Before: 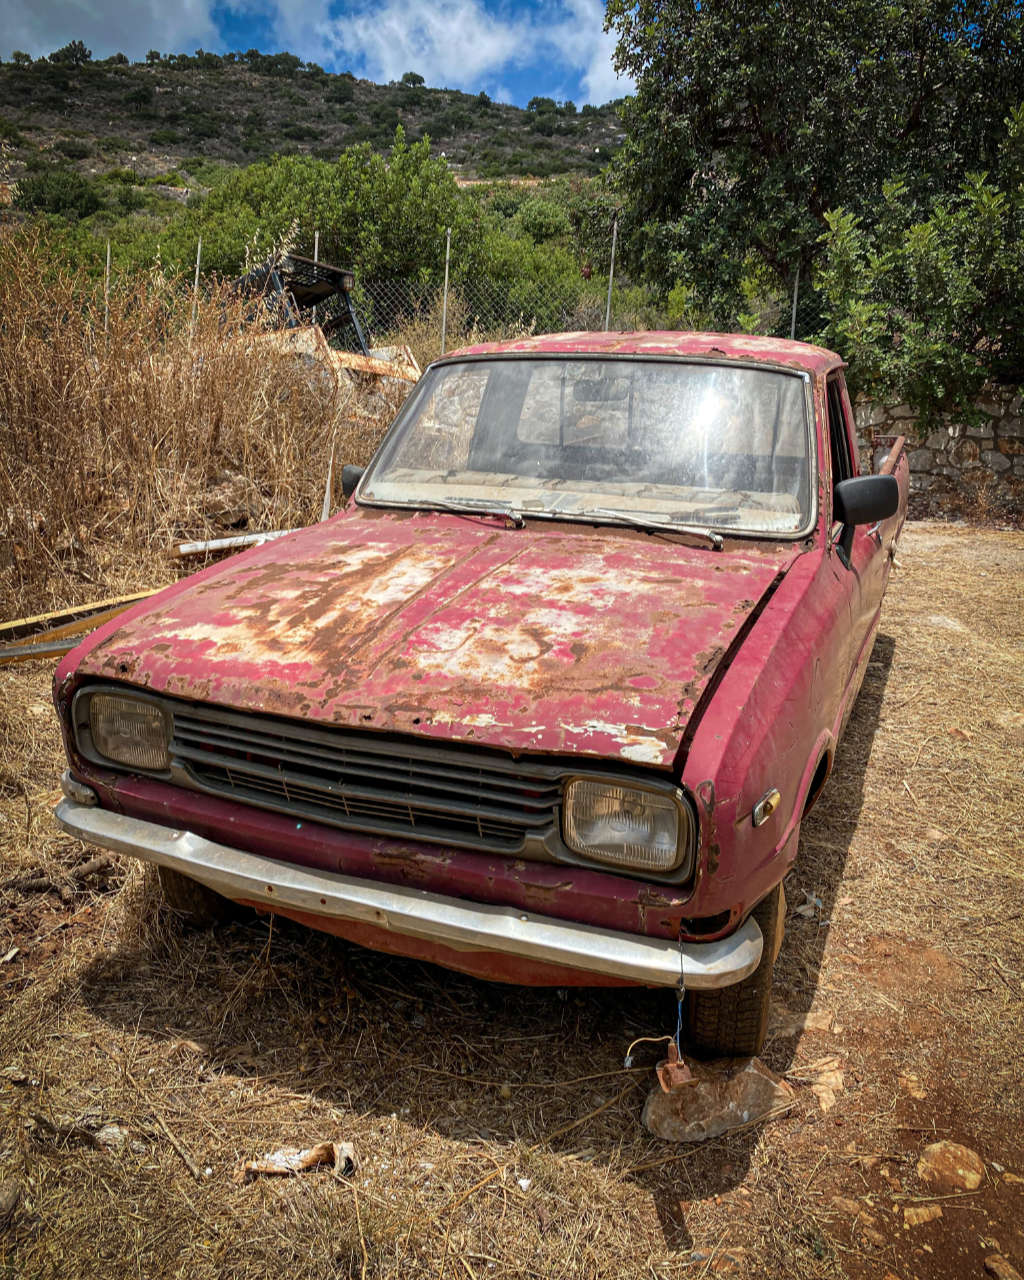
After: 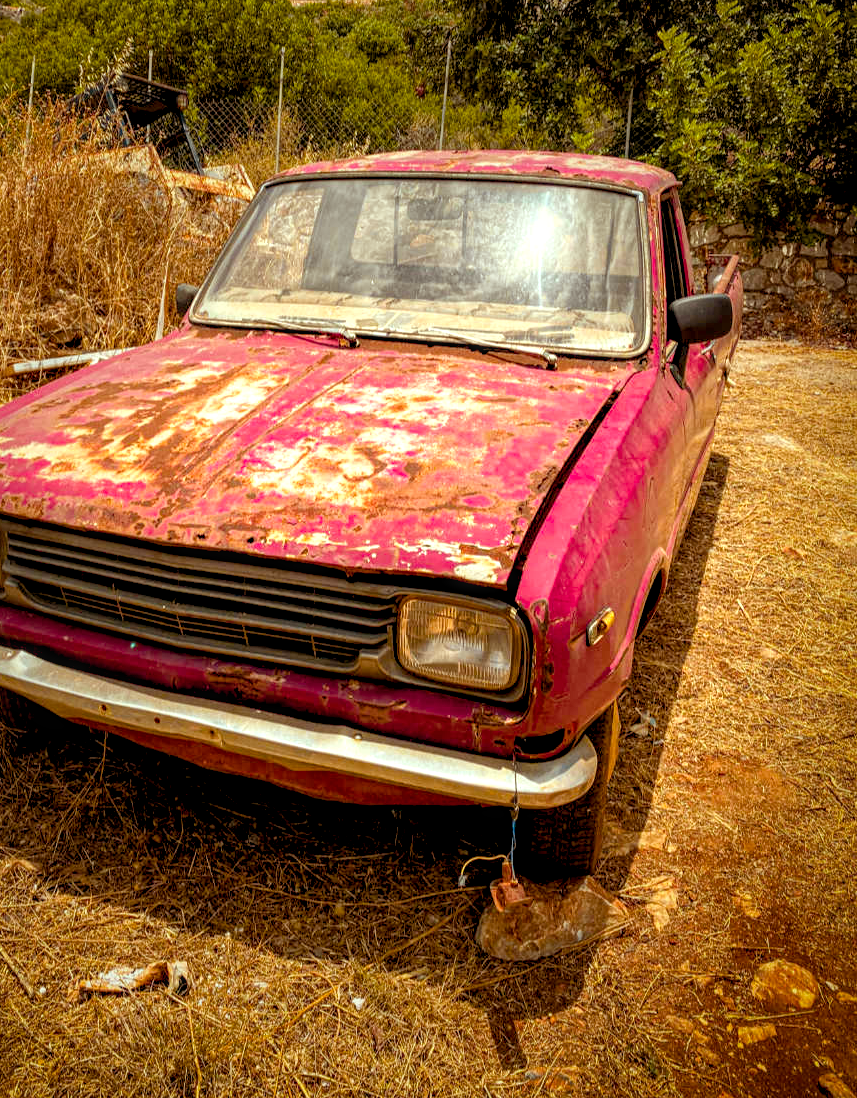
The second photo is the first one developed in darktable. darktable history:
local contrast: on, module defaults
vignetting: fall-off start 40.66%, fall-off radius 40%, brightness -0.369, saturation 0.015
color balance rgb: power › luminance 9.942%, power › chroma 2.821%, power › hue 56.81°, highlights gain › luminance 6.198%, highlights gain › chroma 1.32%, highlights gain › hue 91.26°, global offset › luminance -0.487%, perceptual saturation grading › global saturation 29.45%, hue shift -8.51°
exposure: black level correction 0.004, exposure 0.412 EV, compensate highlight preservation false
crop: left 16.307%, top 14.189%
